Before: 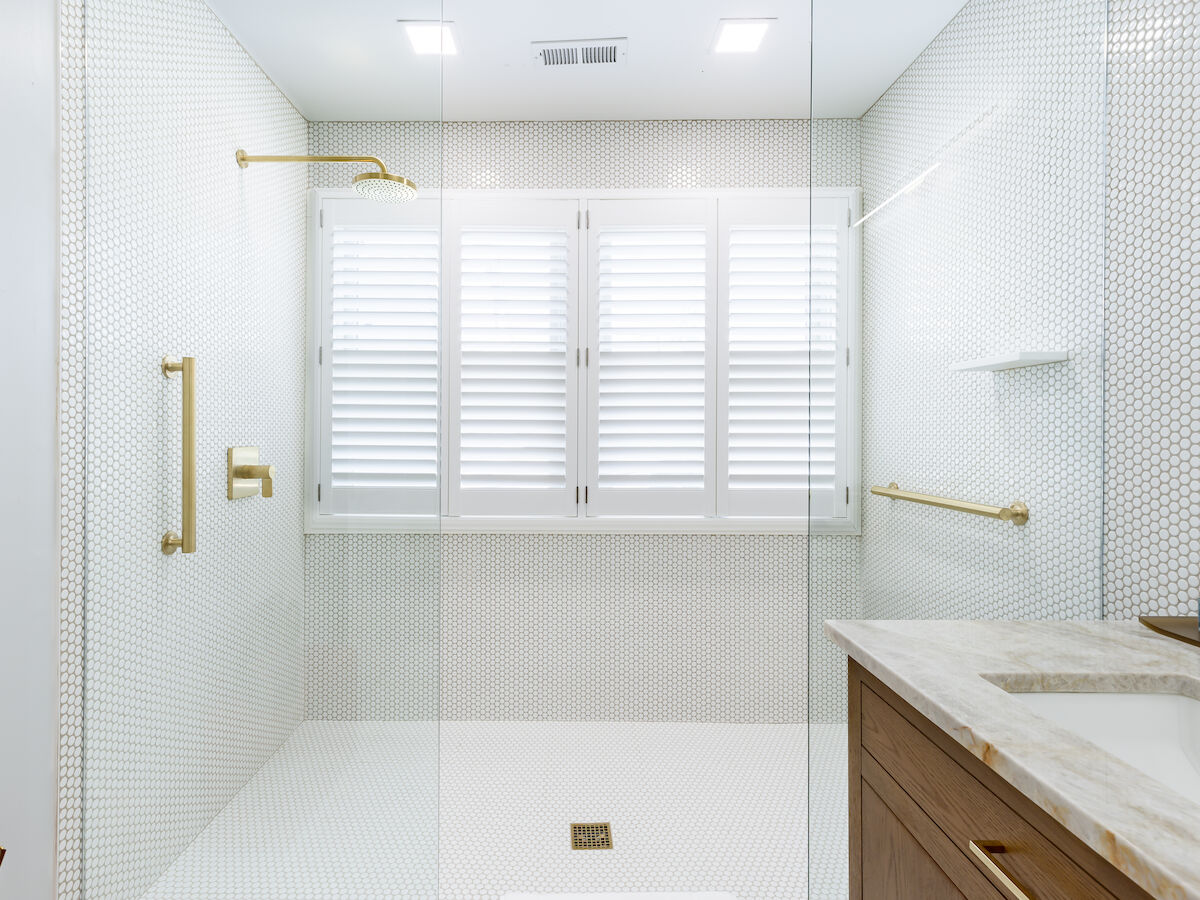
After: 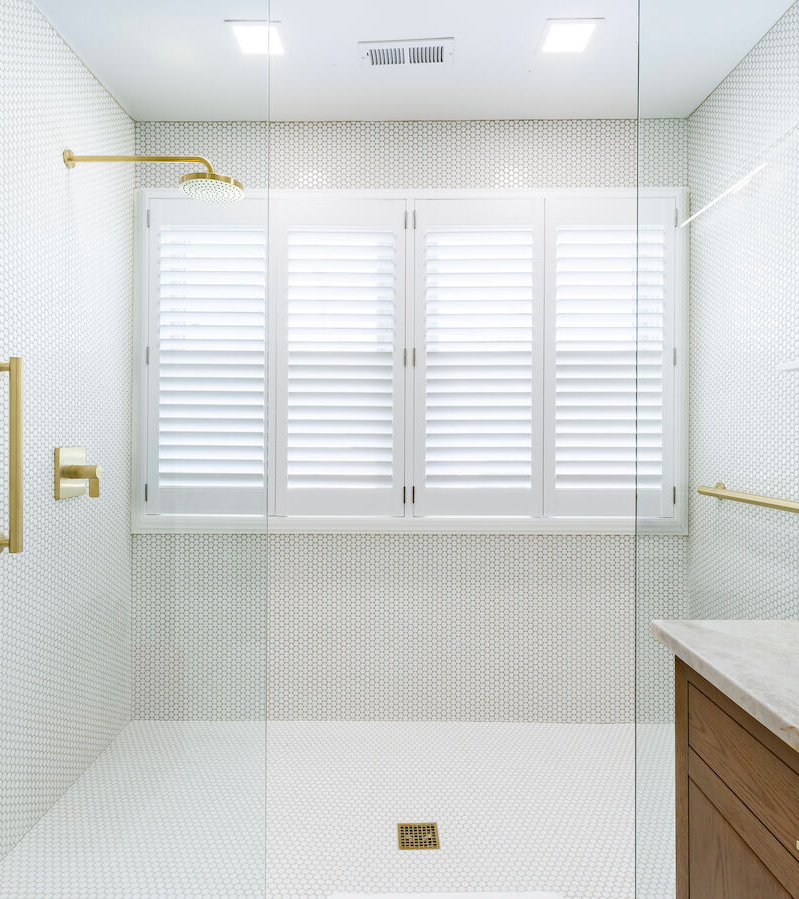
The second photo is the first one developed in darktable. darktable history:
crop and rotate: left 14.436%, right 18.898%
color balance: output saturation 110%
